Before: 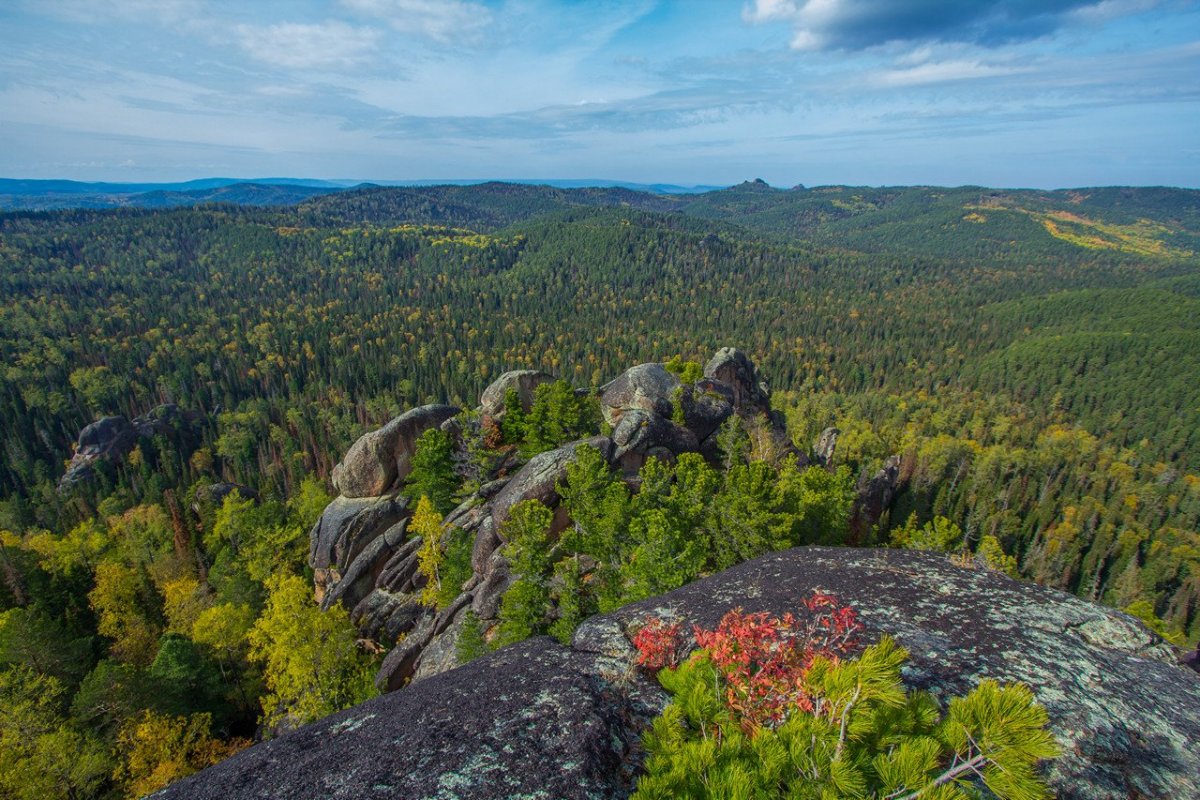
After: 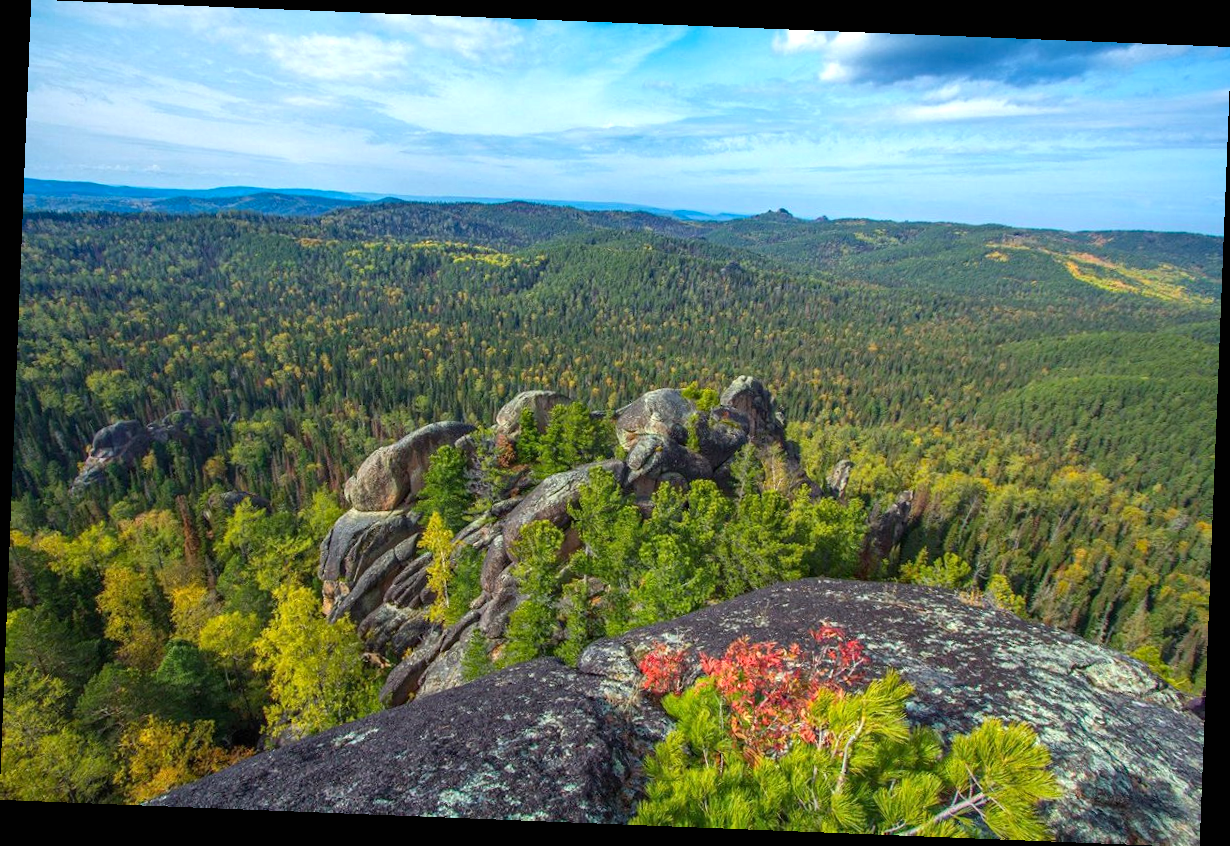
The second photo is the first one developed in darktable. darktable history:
exposure: black level correction 0, exposure 0.7 EV, compensate exposure bias true, compensate highlight preservation false
rotate and perspective: rotation 2.27°, automatic cropping off
haze removal: compatibility mode true, adaptive false
